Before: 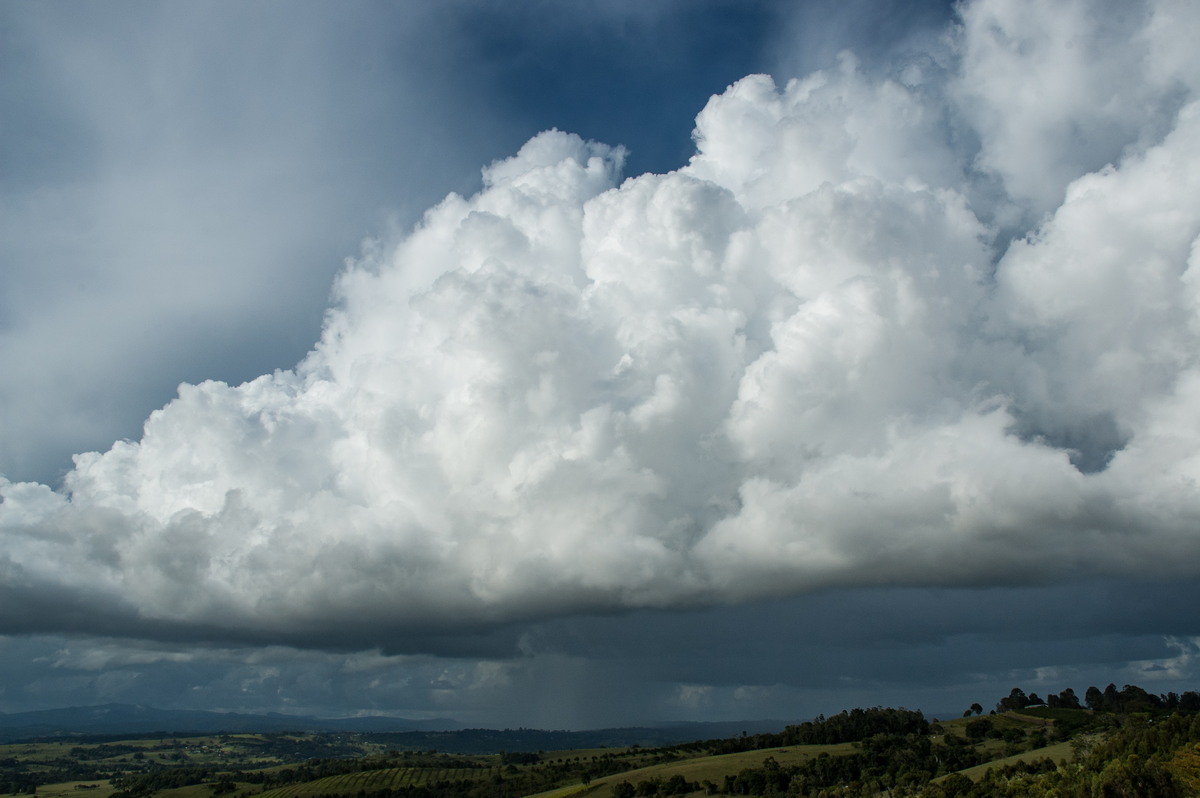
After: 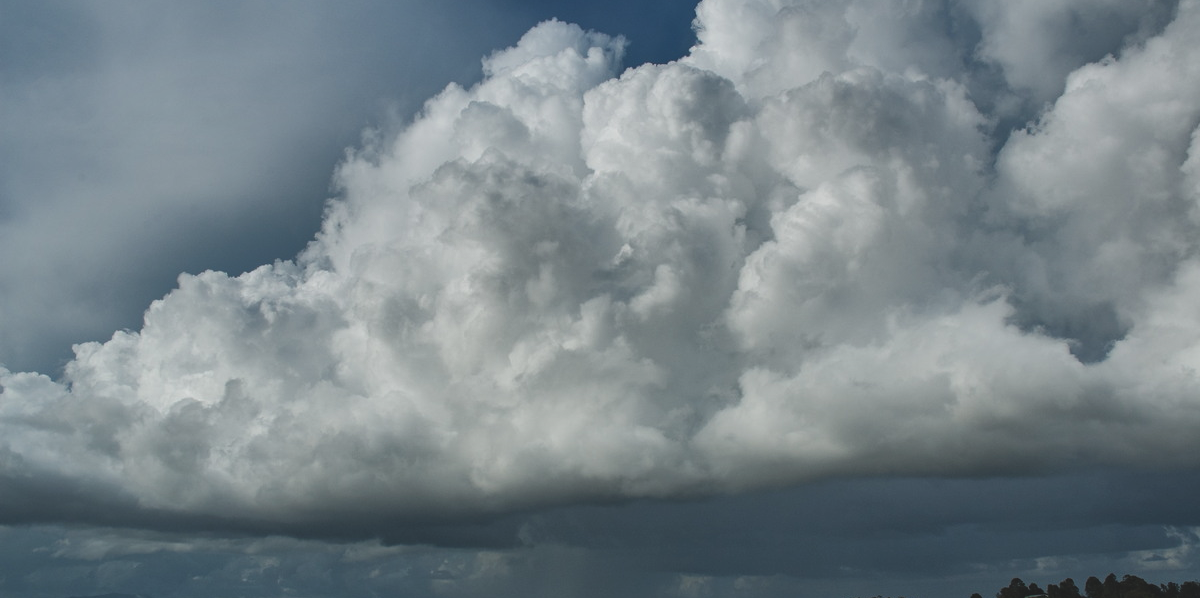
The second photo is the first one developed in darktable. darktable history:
crop: top 13.819%, bottom 11.169%
exposure: black level correction -0.014, exposure -0.193 EV, compensate highlight preservation false
shadows and highlights: shadows 19.13, highlights -83.41, soften with gaussian
